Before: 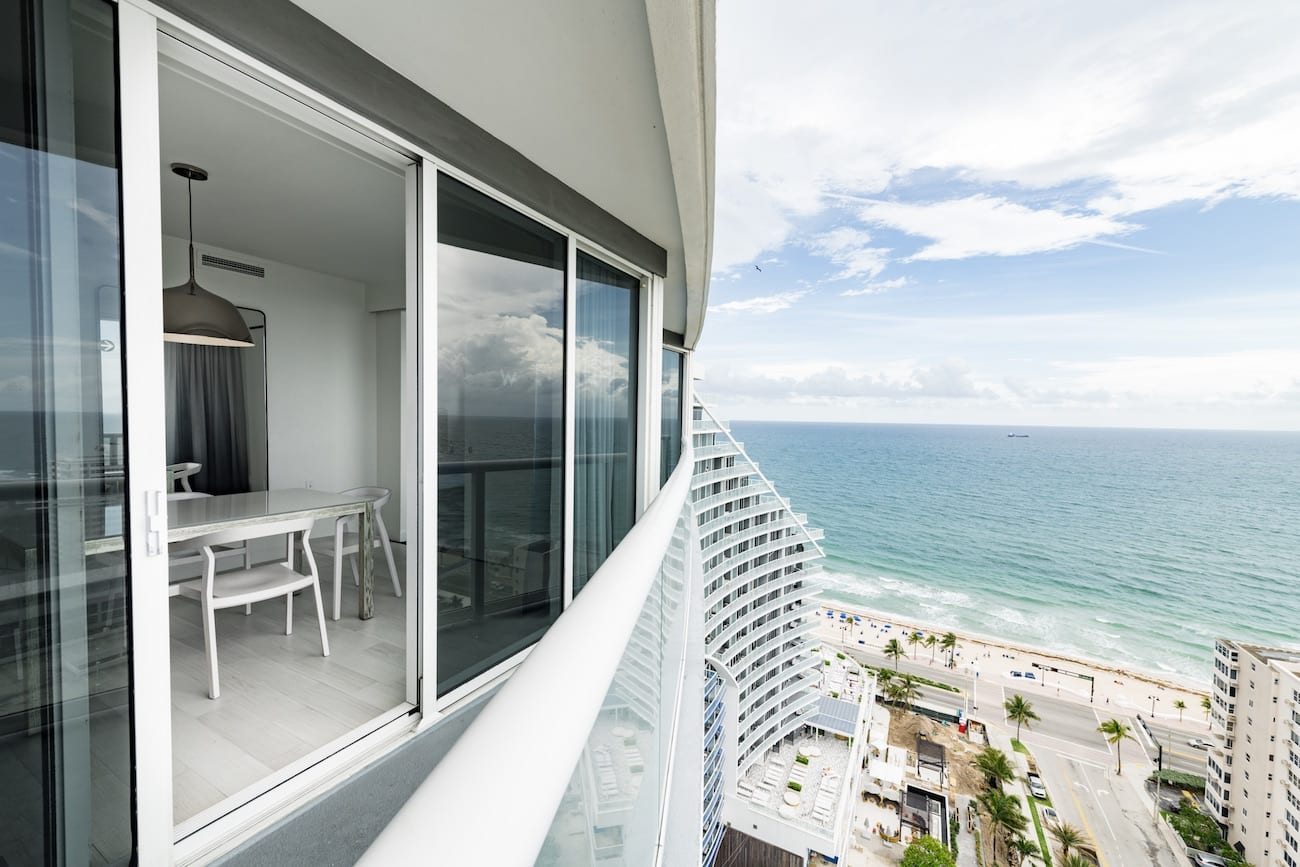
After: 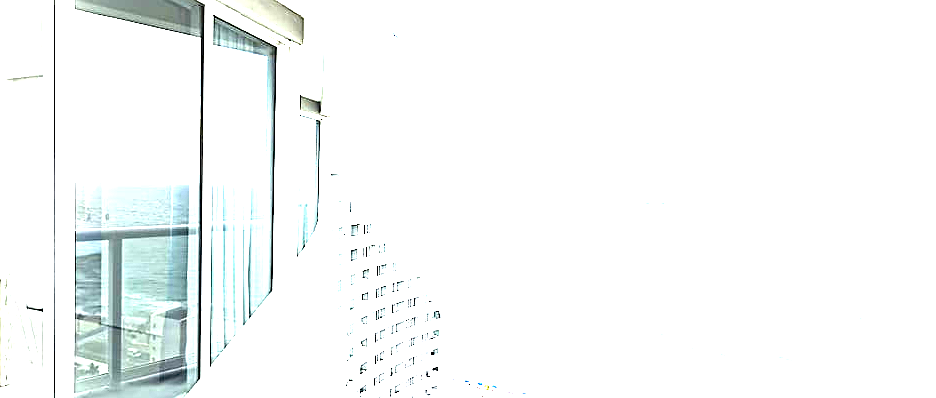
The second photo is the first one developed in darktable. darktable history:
sharpen: on, module defaults
crop and rotate: left 27.938%, top 27.046%, bottom 27.046%
exposure: black level correction 0, exposure 4 EV, compensate exposure bias true, compensate highlight preservation false
